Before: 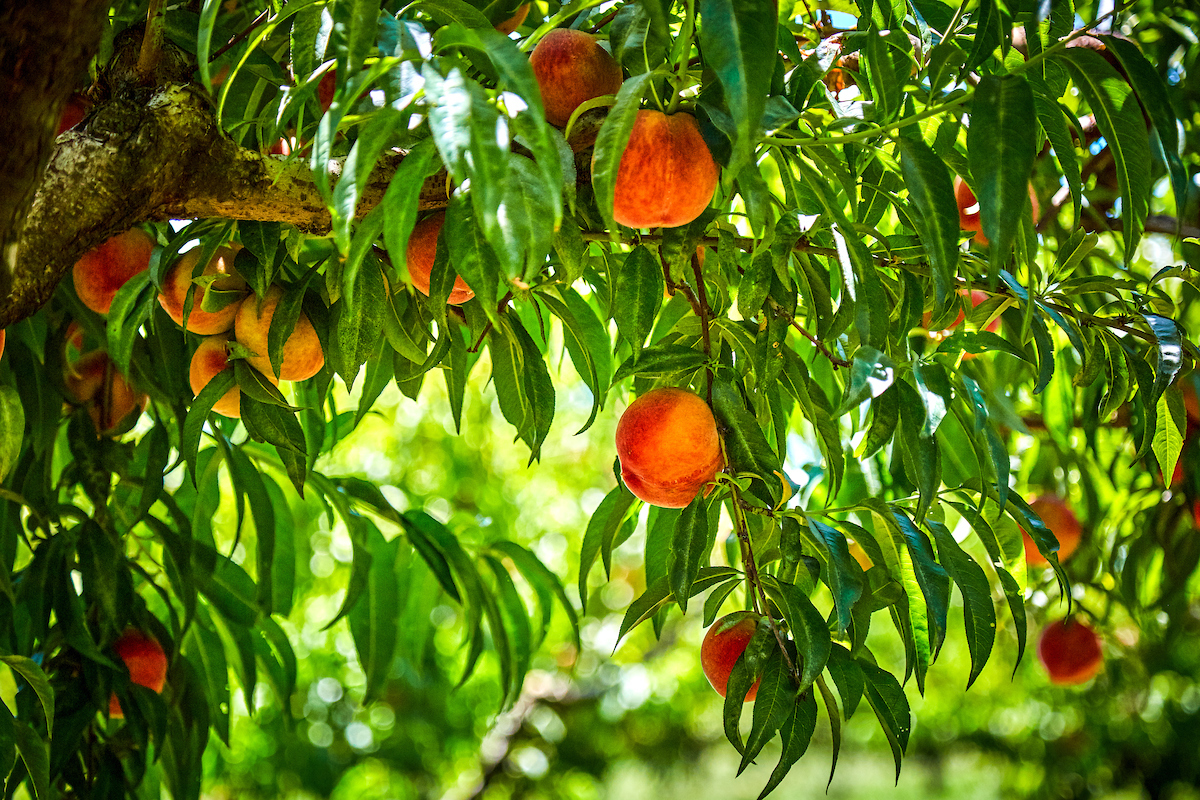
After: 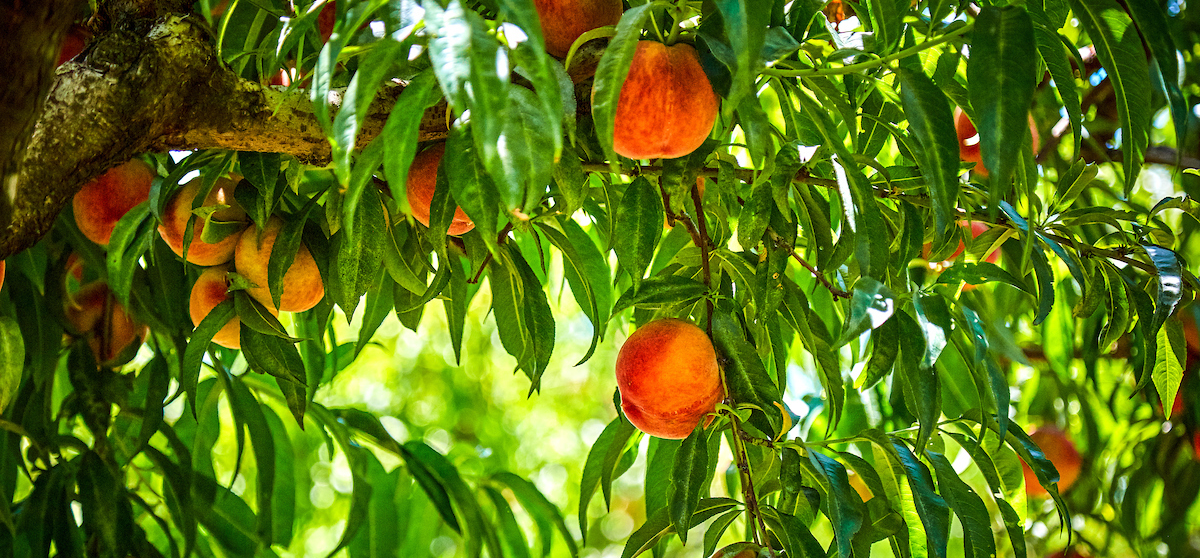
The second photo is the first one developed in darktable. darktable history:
crop and rotate: top 8.665%, bottom 21.498%
